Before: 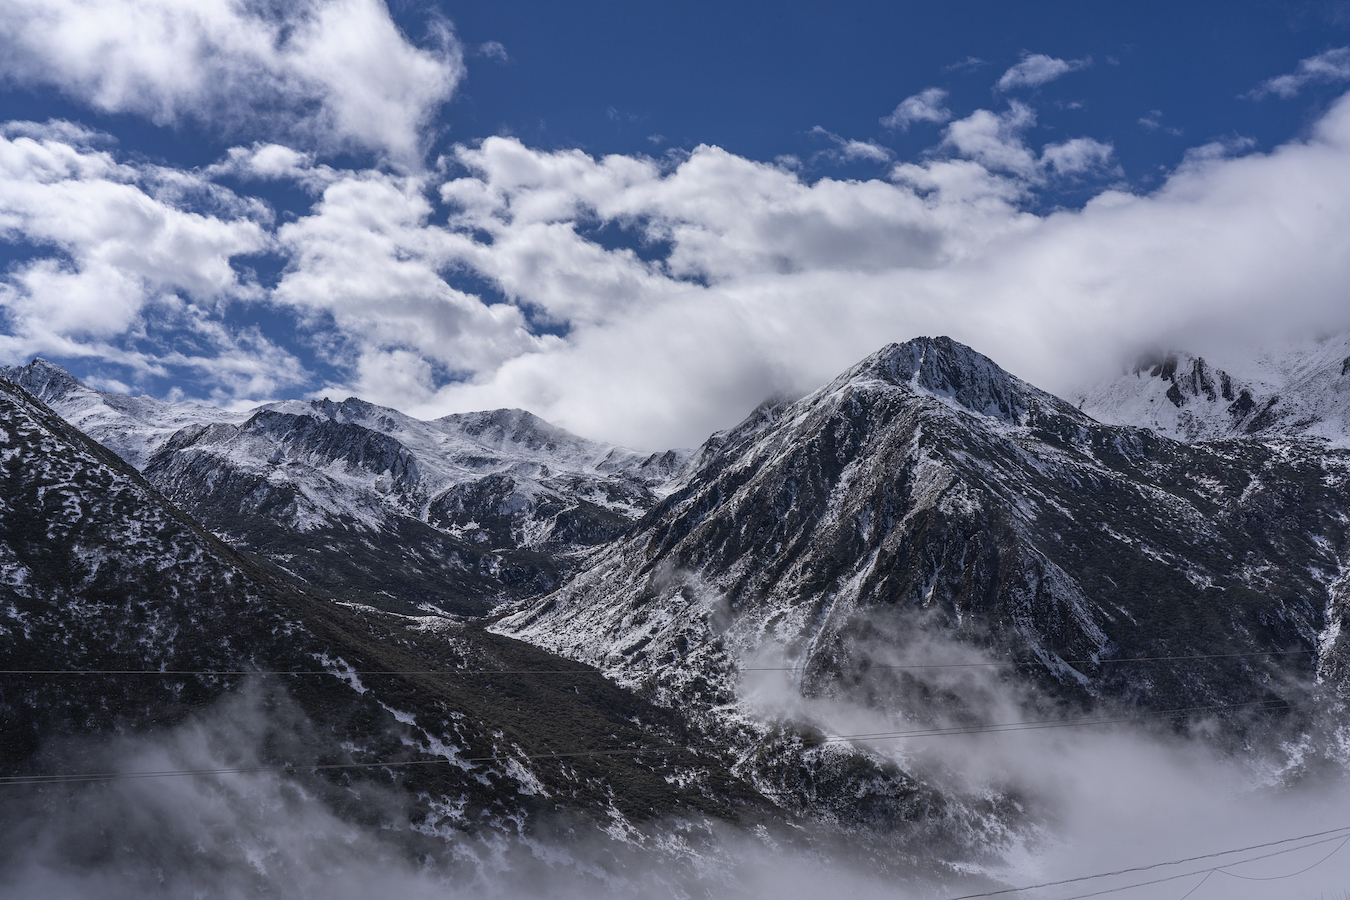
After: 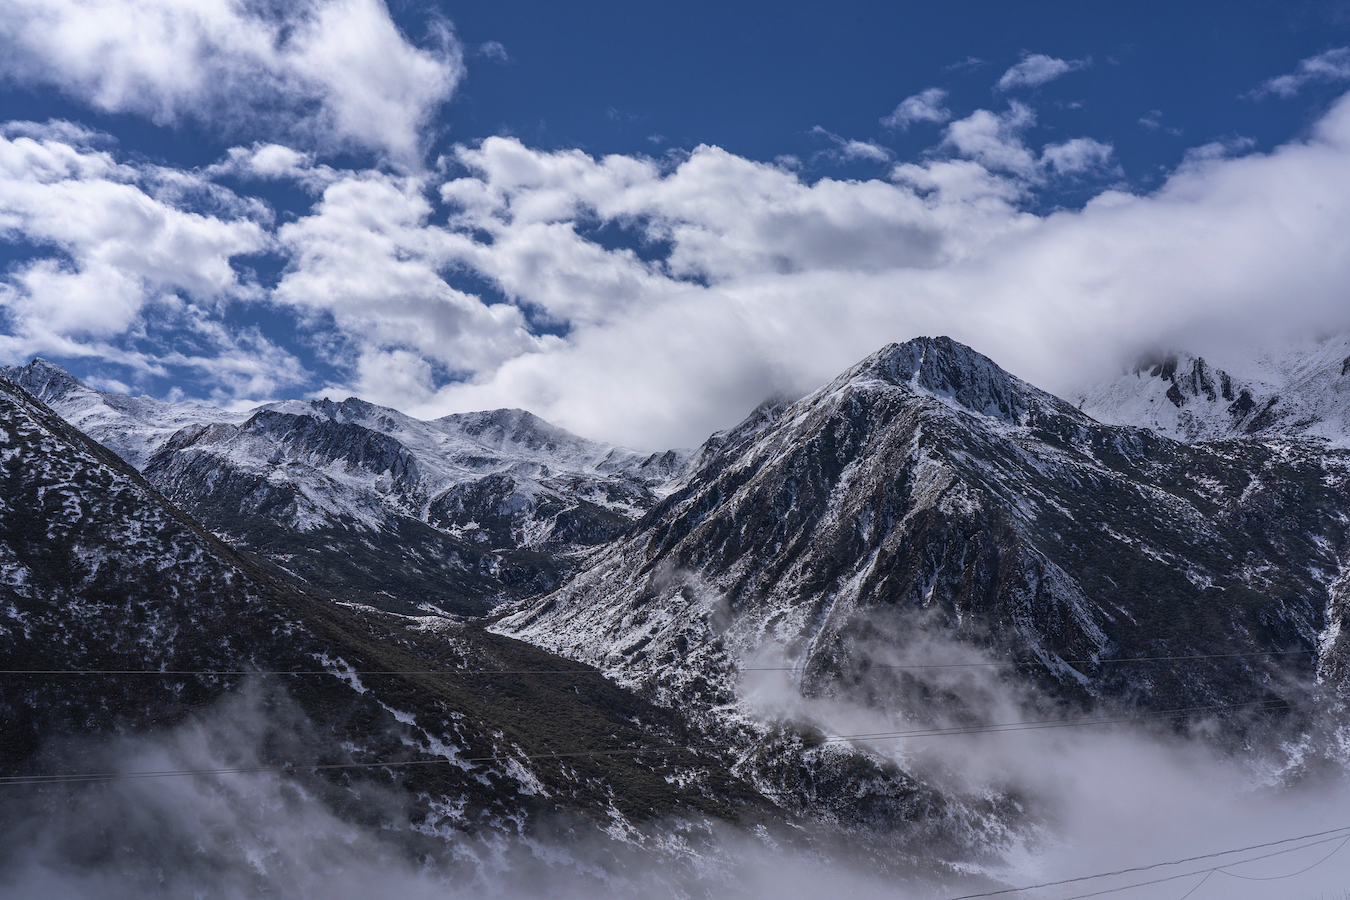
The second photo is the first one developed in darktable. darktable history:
velvia: strength 24.67%
